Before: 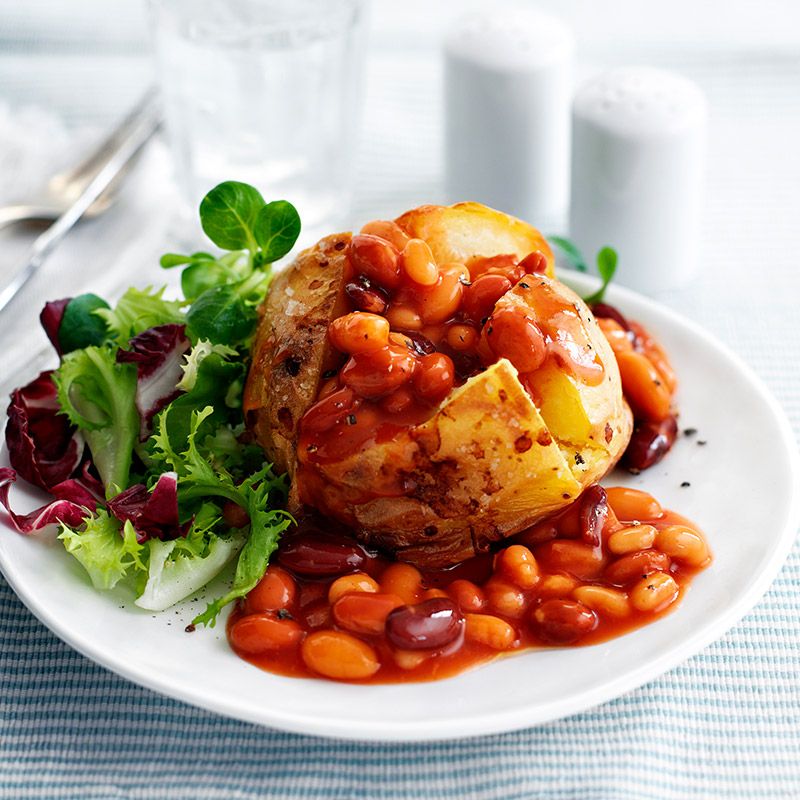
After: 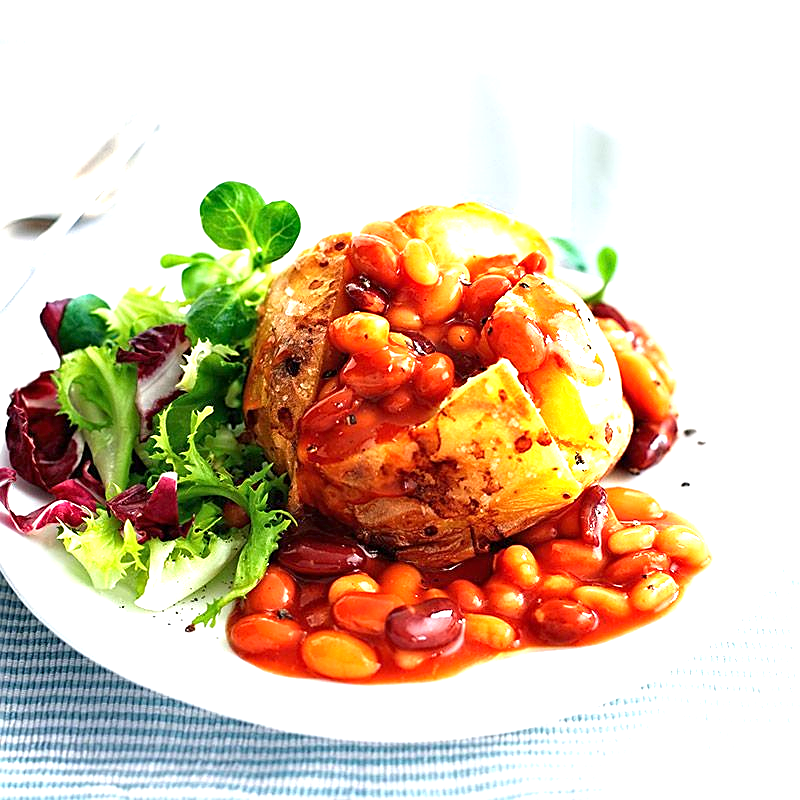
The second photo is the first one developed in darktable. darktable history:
exposure: black level correction 0, exposure 1.3 EV, compensate exposure bias true, compensate highlight preservation false
sharpen: on, module defaults
